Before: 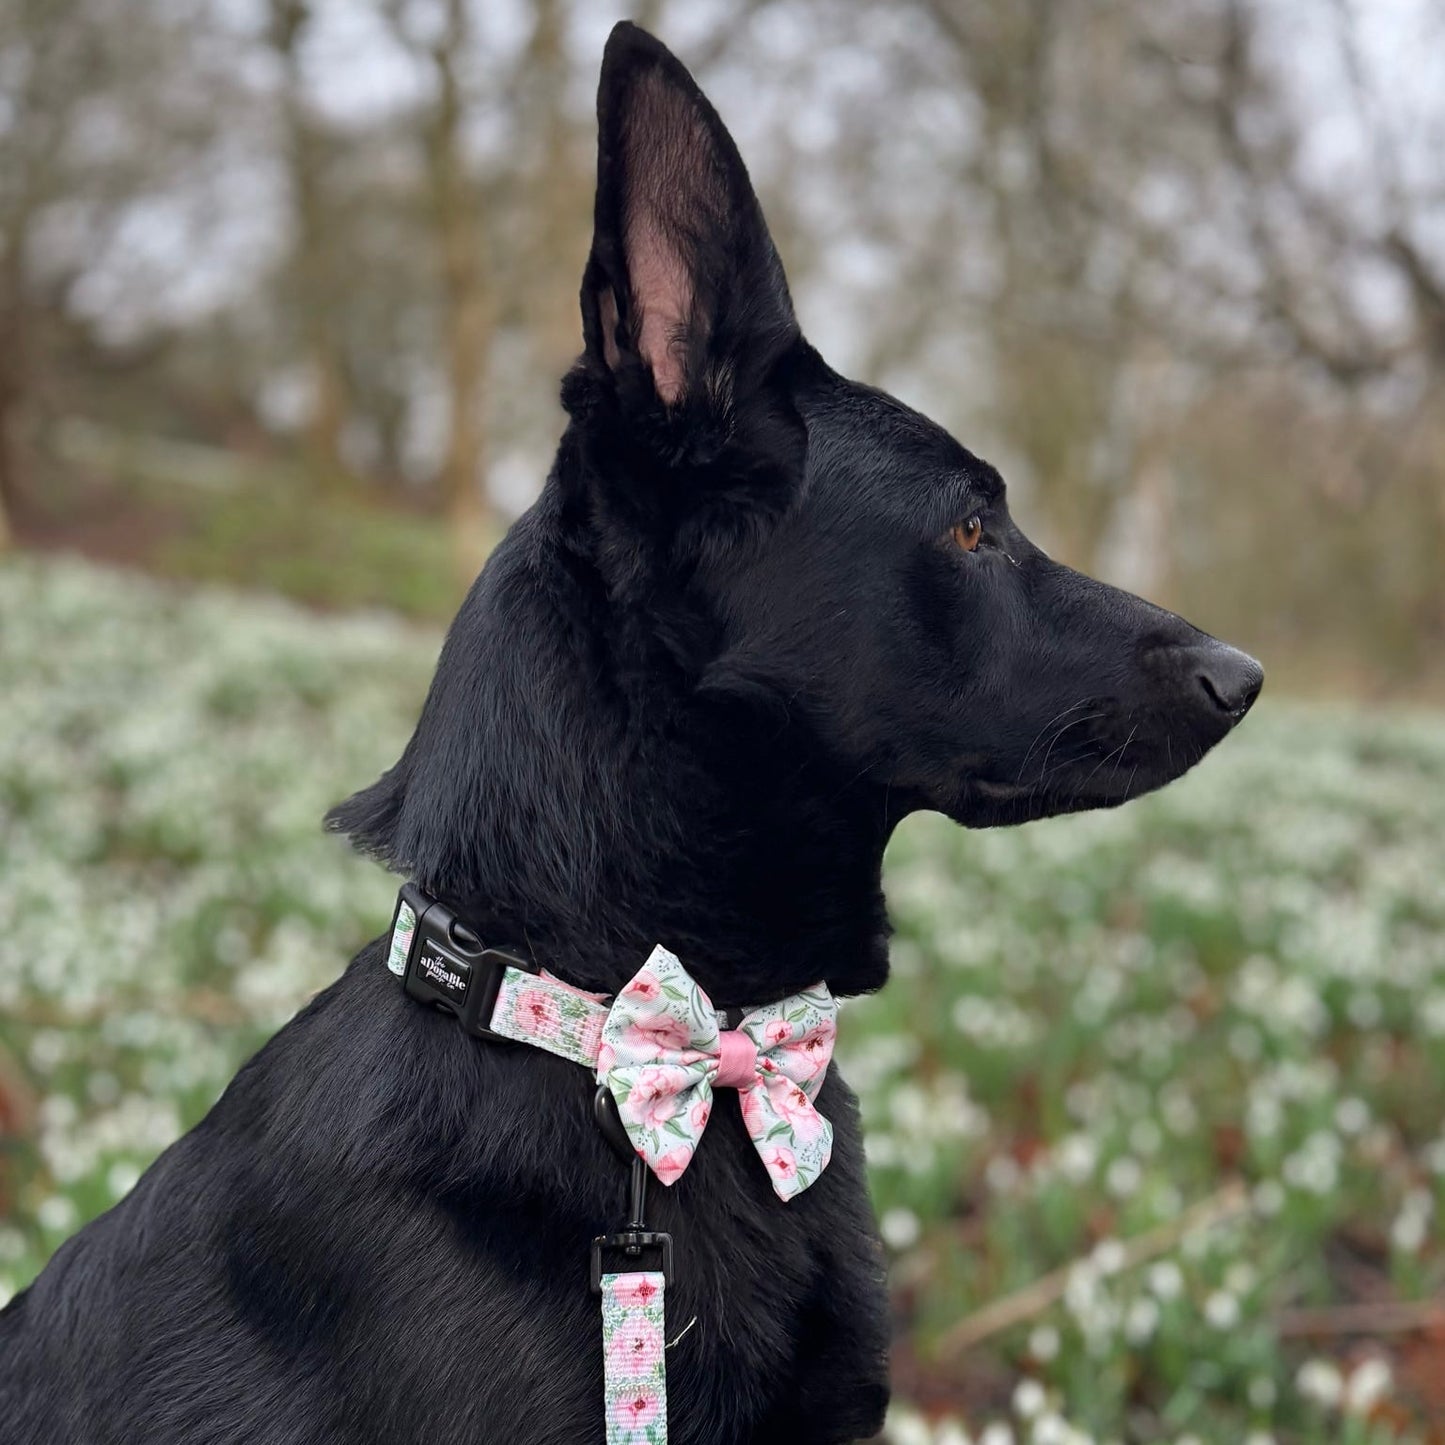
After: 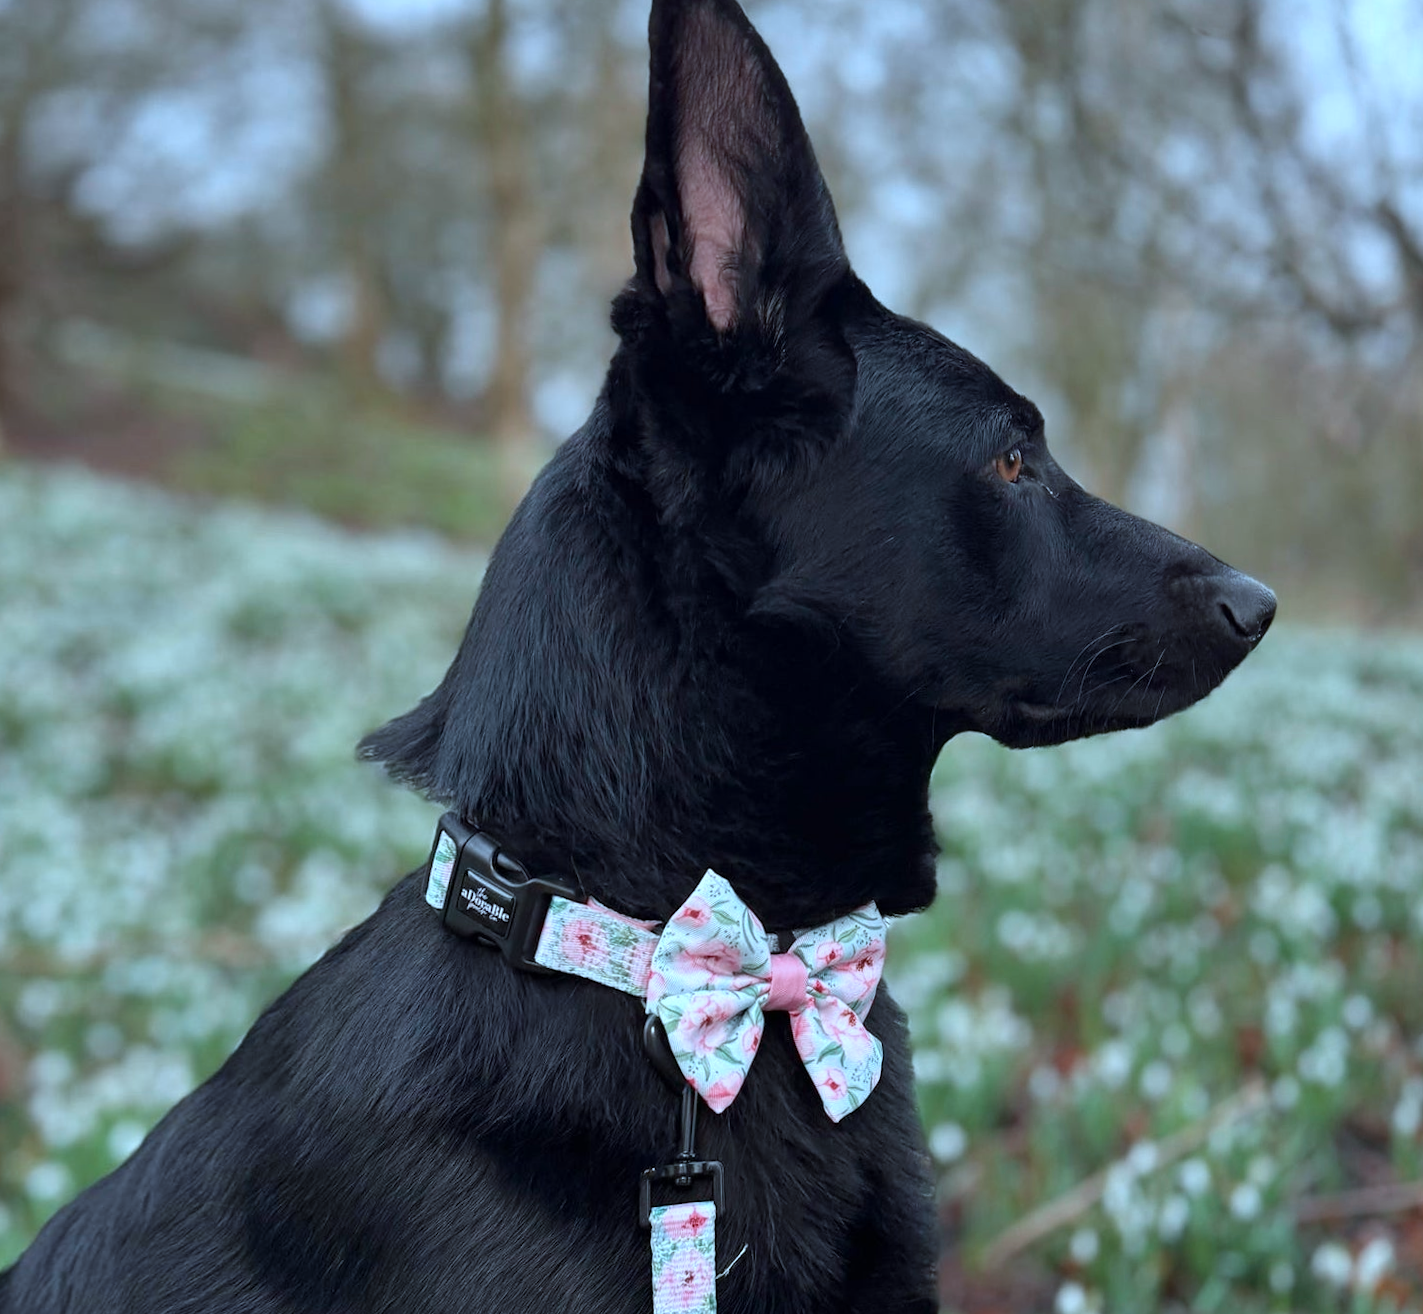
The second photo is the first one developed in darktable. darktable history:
rotate and perspective: rotation -0.013°, lens shift (vertical) -0.027, lens shift (horizontal) 0.178, crop left 0.016, crop right 0.989, crop top 0.082, crop bottom 0.918
color correction: highlights a* -9.35, highlights b* -23.15
